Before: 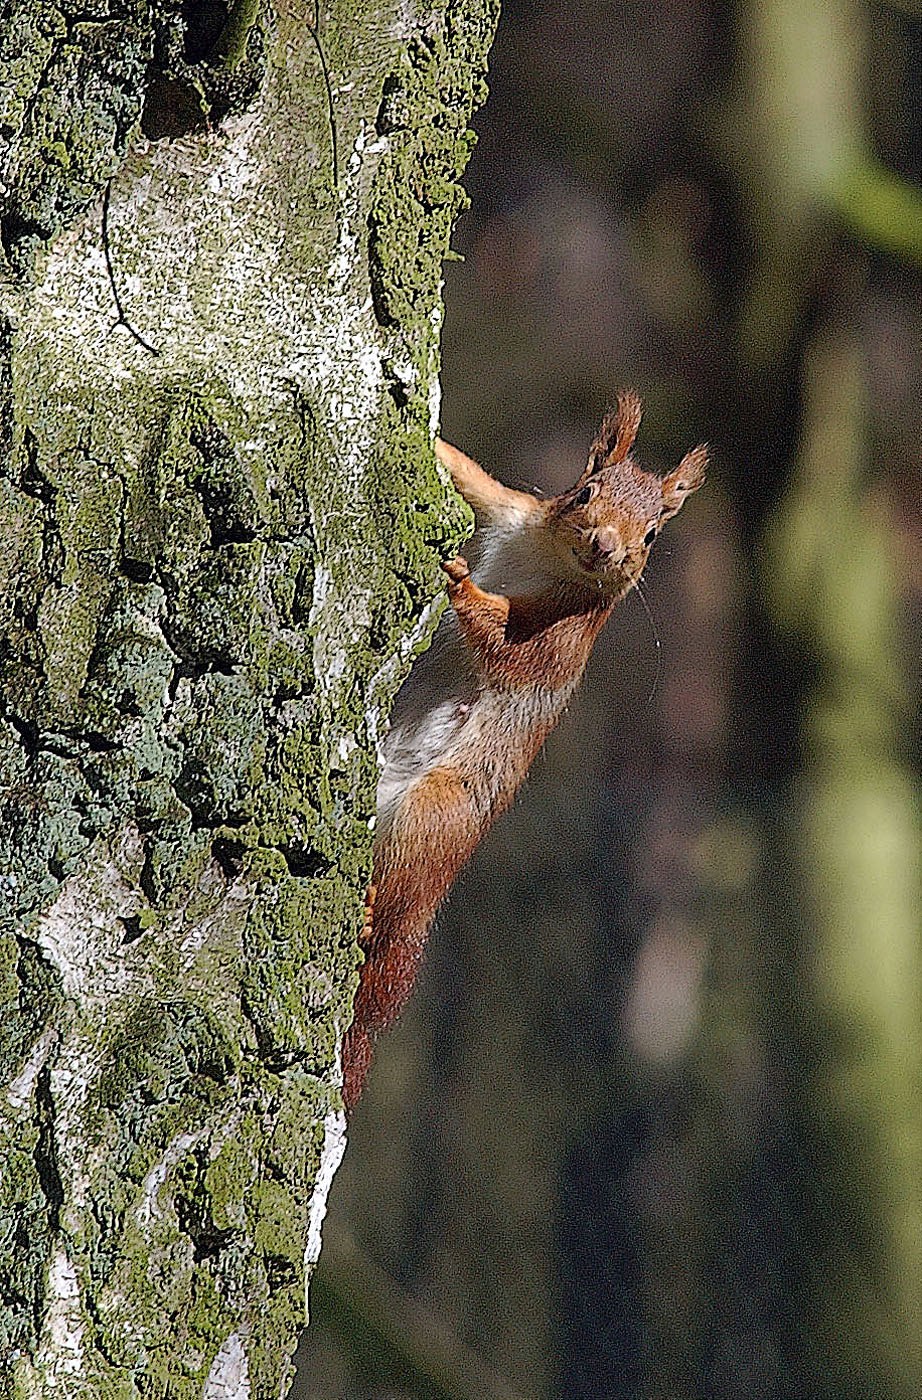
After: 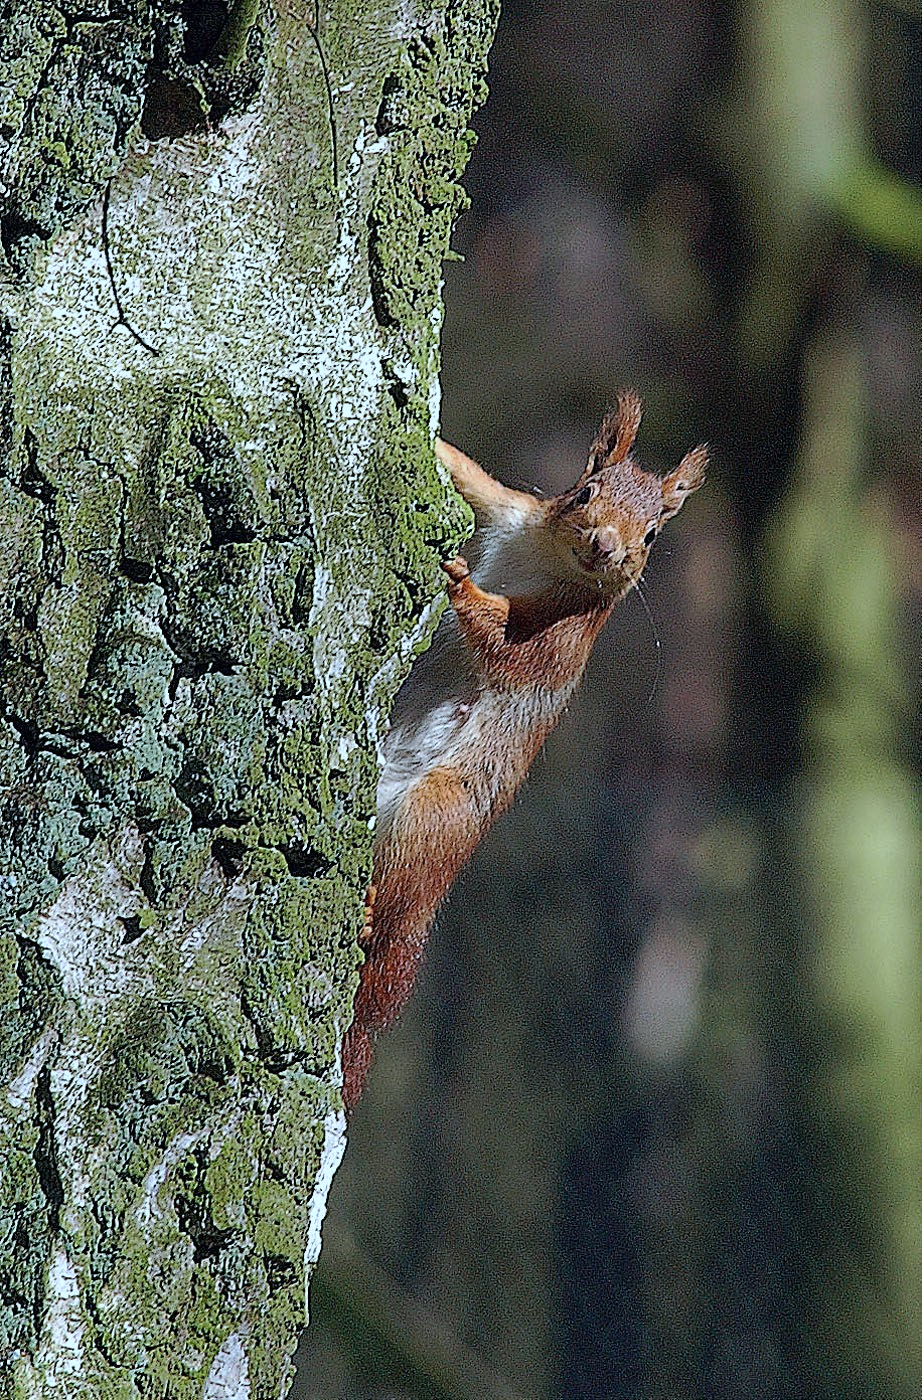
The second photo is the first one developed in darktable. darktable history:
exposure: exposure -0.064 EV, compensate highlight preservation false
color calibration: illuminant Planckian (black body), x 0.375, y 0.373, temperature 4117 K
